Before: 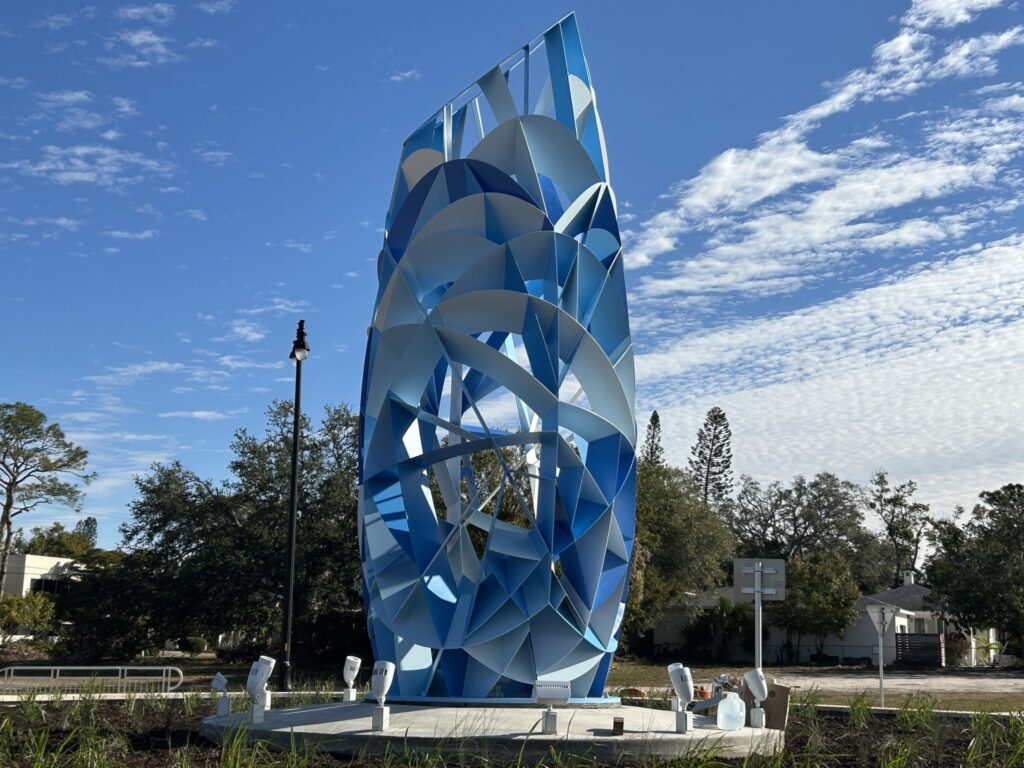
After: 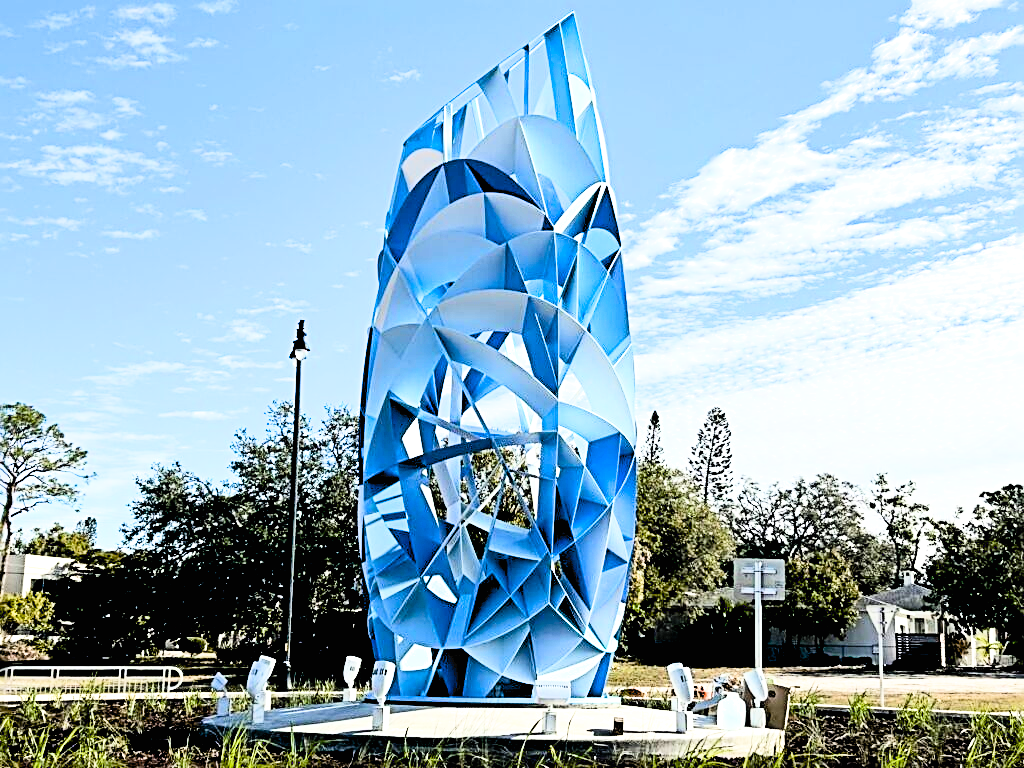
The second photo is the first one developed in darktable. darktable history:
filmic rgb: black relative exposure -8 EV, white relative exposure 4 EV, hardness 4.21, contrast 1.36
contrast brightness saturation: contrast 0.198, brightness 0.163, saturation 0.224
tone equalizer: on, module defaults
exposure: black level correction 0.015, exposure 1.779 EV, compensate highlight preservation false
color zones: curves: ch1 [(0, 0.469) (0.001, 0.469) (0.12, 0.446) (0.248, 0.469) (0.5, 0.5) (0.748, 0.5) (0.999, 0.469) (1, 0.469)]
sharpen: radius 2.801, amount 0.702
